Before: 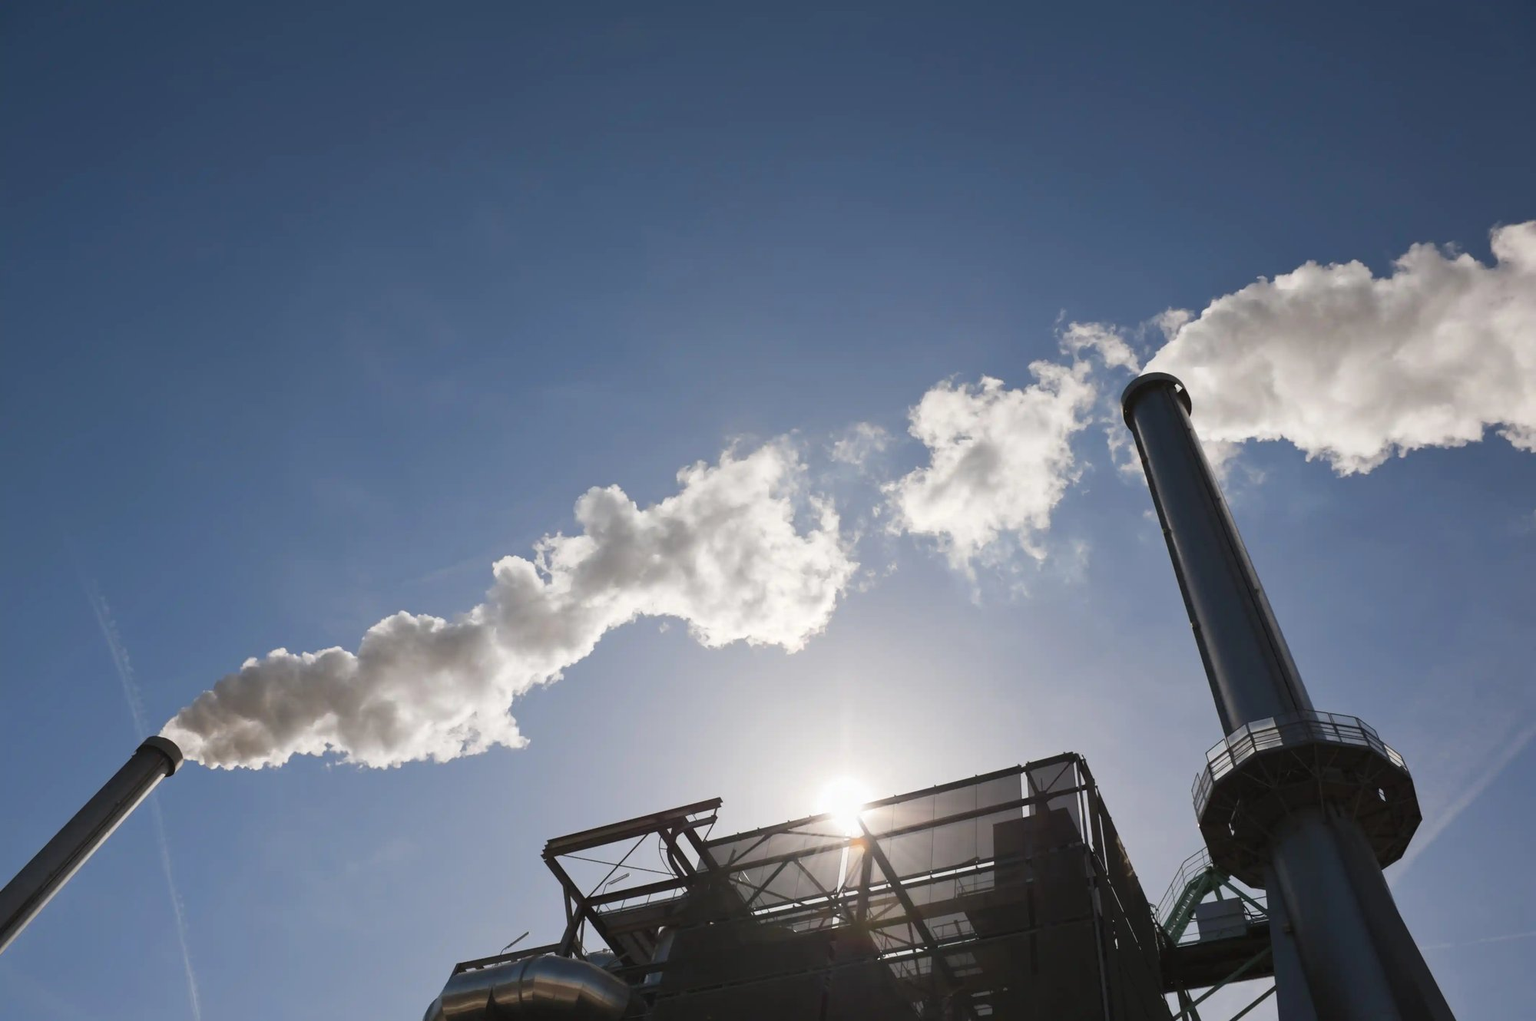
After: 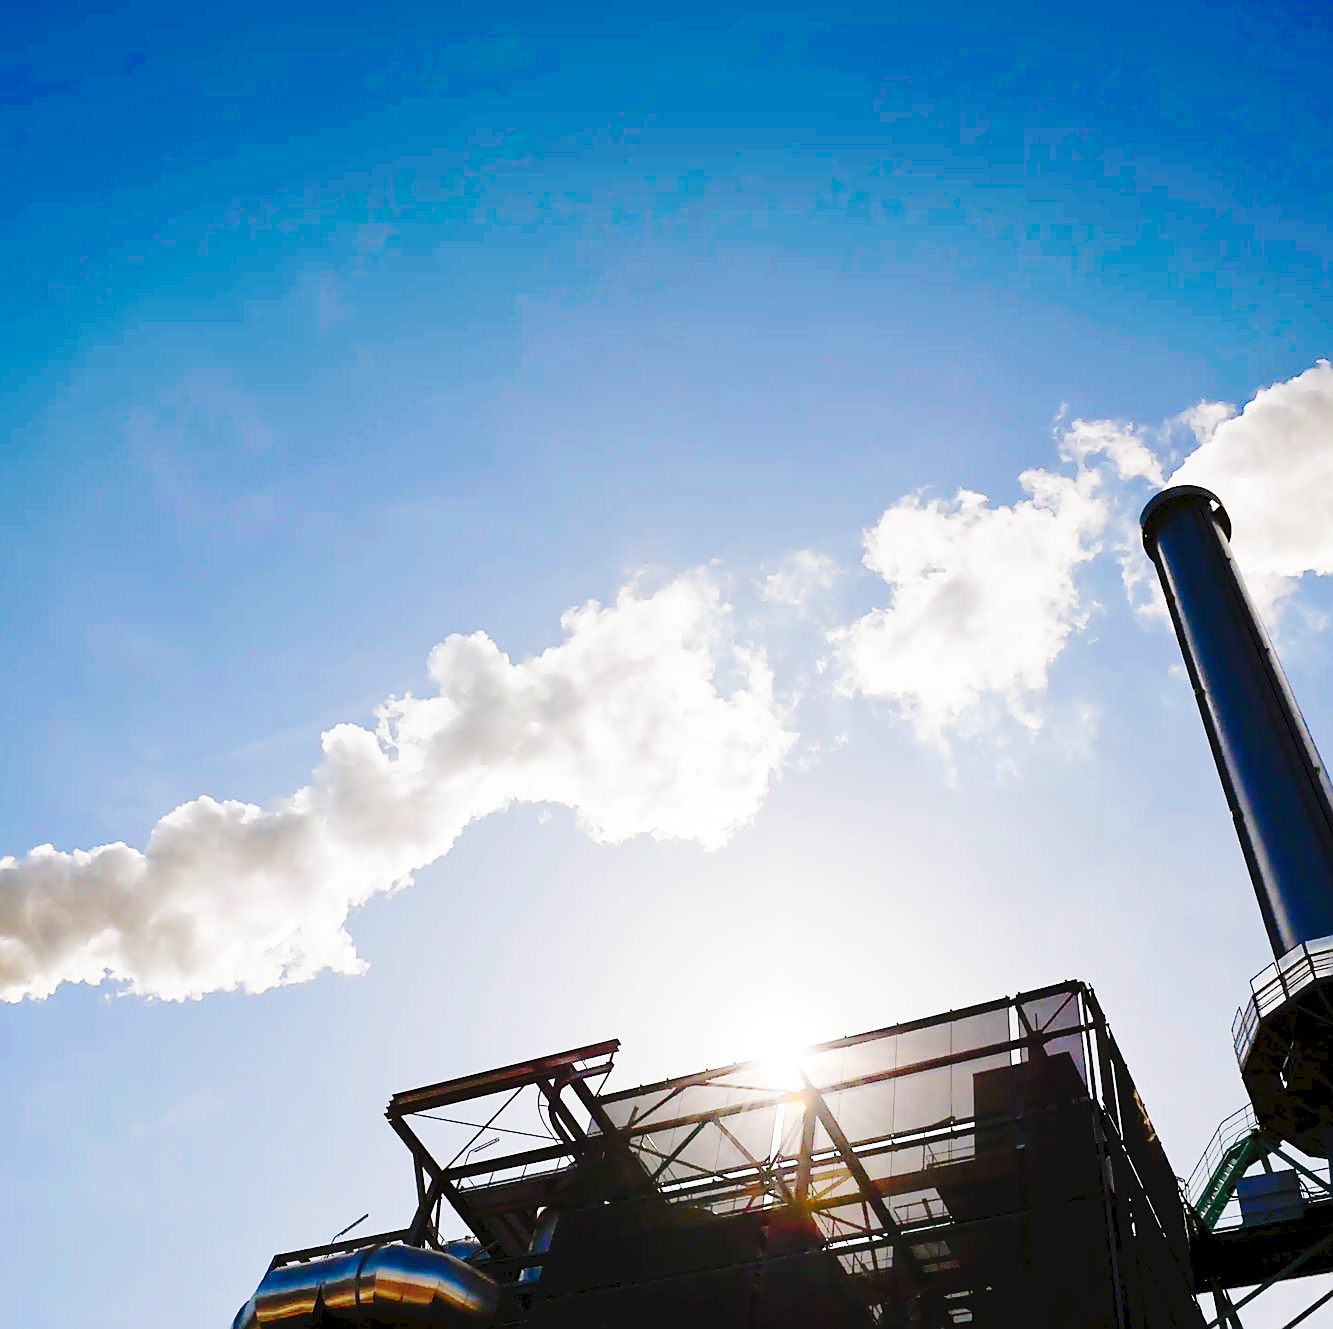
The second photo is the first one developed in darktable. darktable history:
tone curve: curves: ch0 [(0, 0) (0.003, 0.047) (0.011, 0.05) (0.025, 0.053) (0.044, 0.057) (0.069, 0.062) (0.1, 0.084) (0.136, 0.115) (0.177, 0.159) (0.224, 0.216) (0.277, 0.289) (0.335, 0.382) (0.399, 0.474) (0.468, 0.561) (0.543, 0.636) (0.623, 0.705) (0.709, 0.778) (0.801, 0.847) (0.898, 0.916) (1, 1)], preserve colors none
crop and rotate: left 16.039%, right 17.263%
sharpen: radius 1.396, amount 1.25, threshold 0.815
base curve: curves: ch0 [(0, 0) (0.032, 0.037) (0.105, 0.228) (0.435, 0.76) (0.856, 0.983) (1, 1)], preserve colors none
color balance rgb: global offset › luminance -0.869%, perceptual saturation grading › global saturation 55.596%, perceptual saturation grading › highlights -50.445%, perceptual saturation grading › mid-tones 39.799%, perceptual saturation grading › shadows 30.608%
